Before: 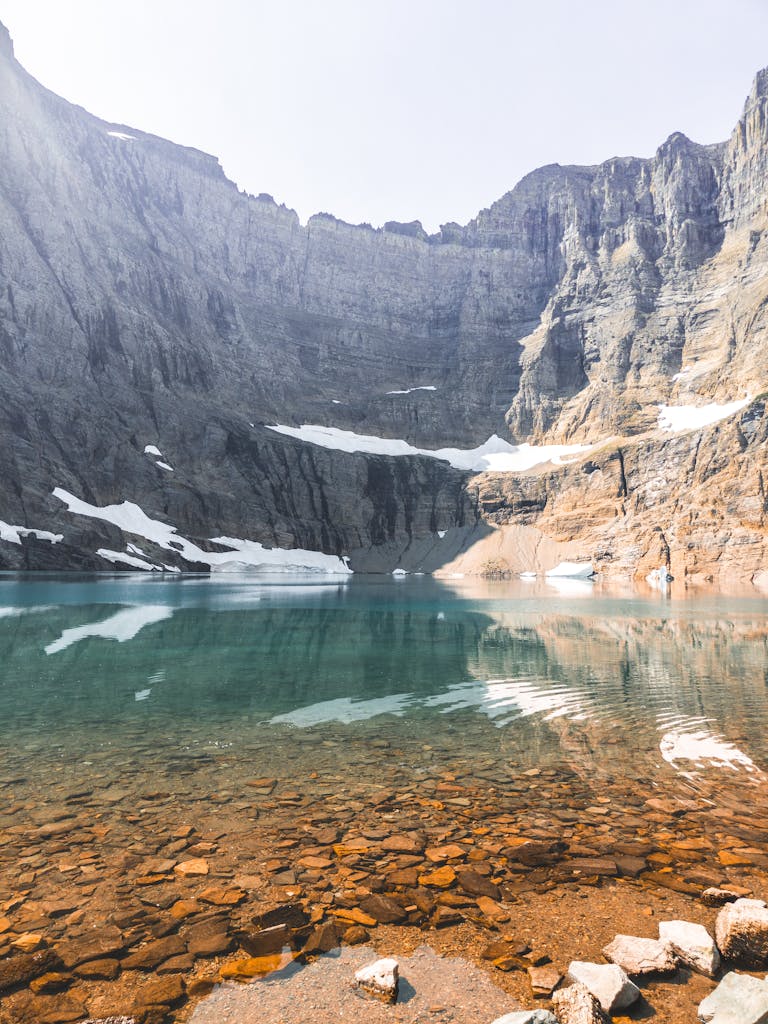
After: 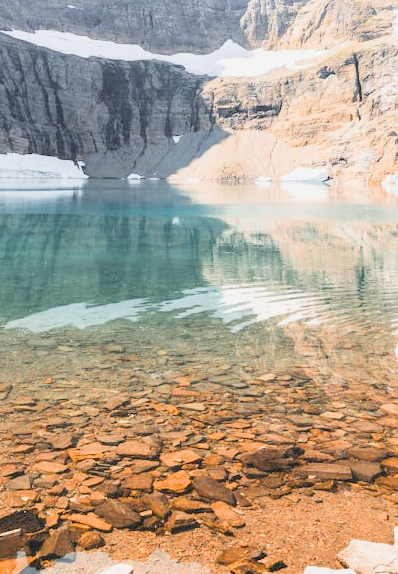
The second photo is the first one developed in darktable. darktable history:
crop: left 34.518%, top 38.658%, right 13.642%, bottom 5.236%
exposure: exposure 0.737 EV, compensate highlight preservation false
filmic rgb: black relative exposure -7.65 EV, white relative exposure 4.56 EV, hardness 3.61
tone equalizer: -8 EV -0.404 EV, -7 EV -0.364 EV, -6 EV -0.342 EV, -5 EV -0.227 EV, -3 EV 0.211 EV, -2 EV 0.343 EV, -1 EV 0.385 EV, +0 EV 0.411 EV
